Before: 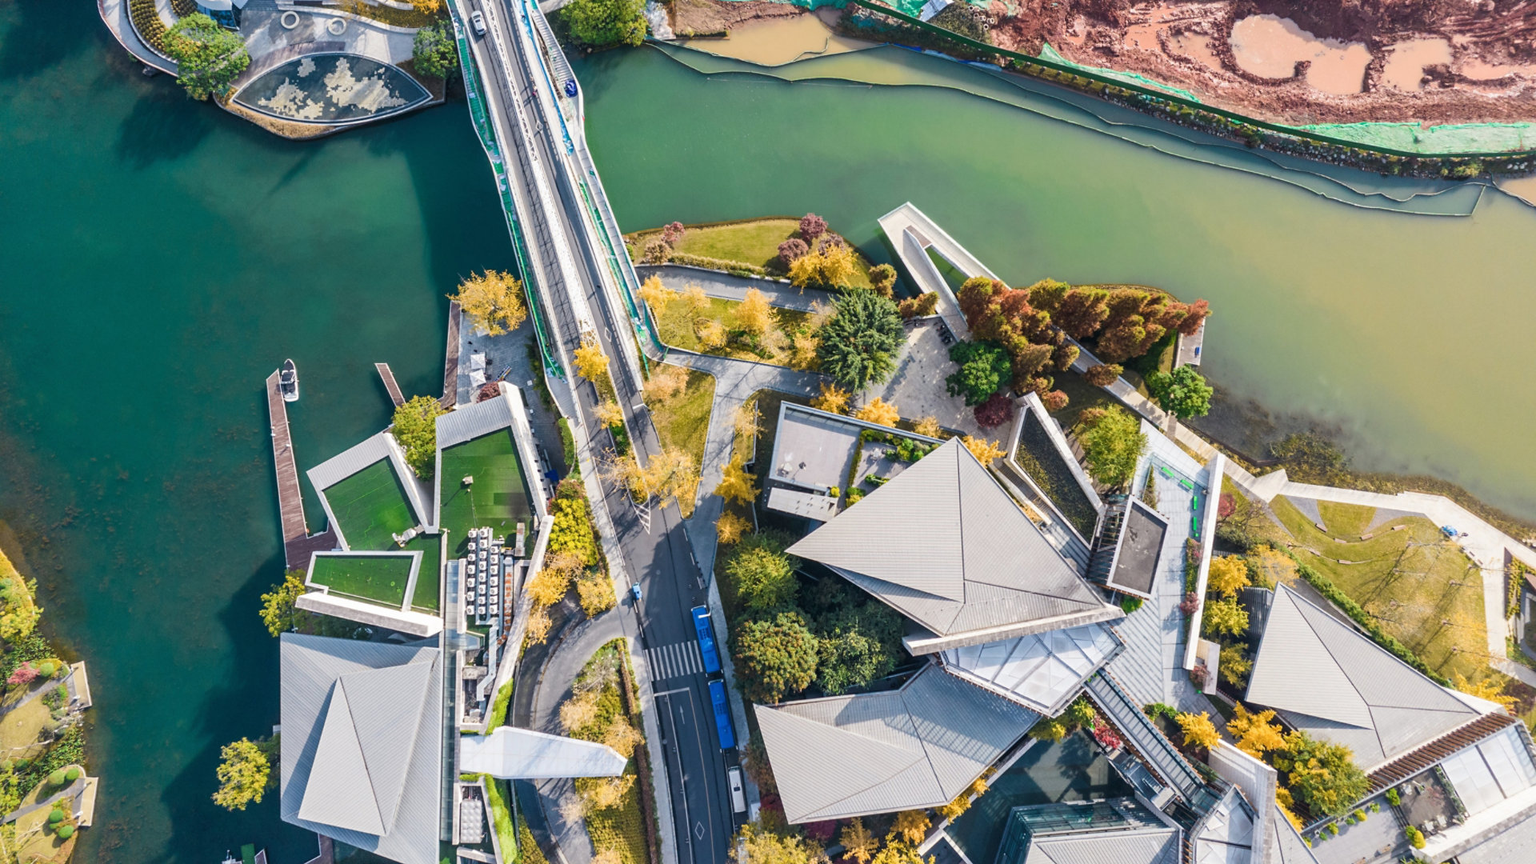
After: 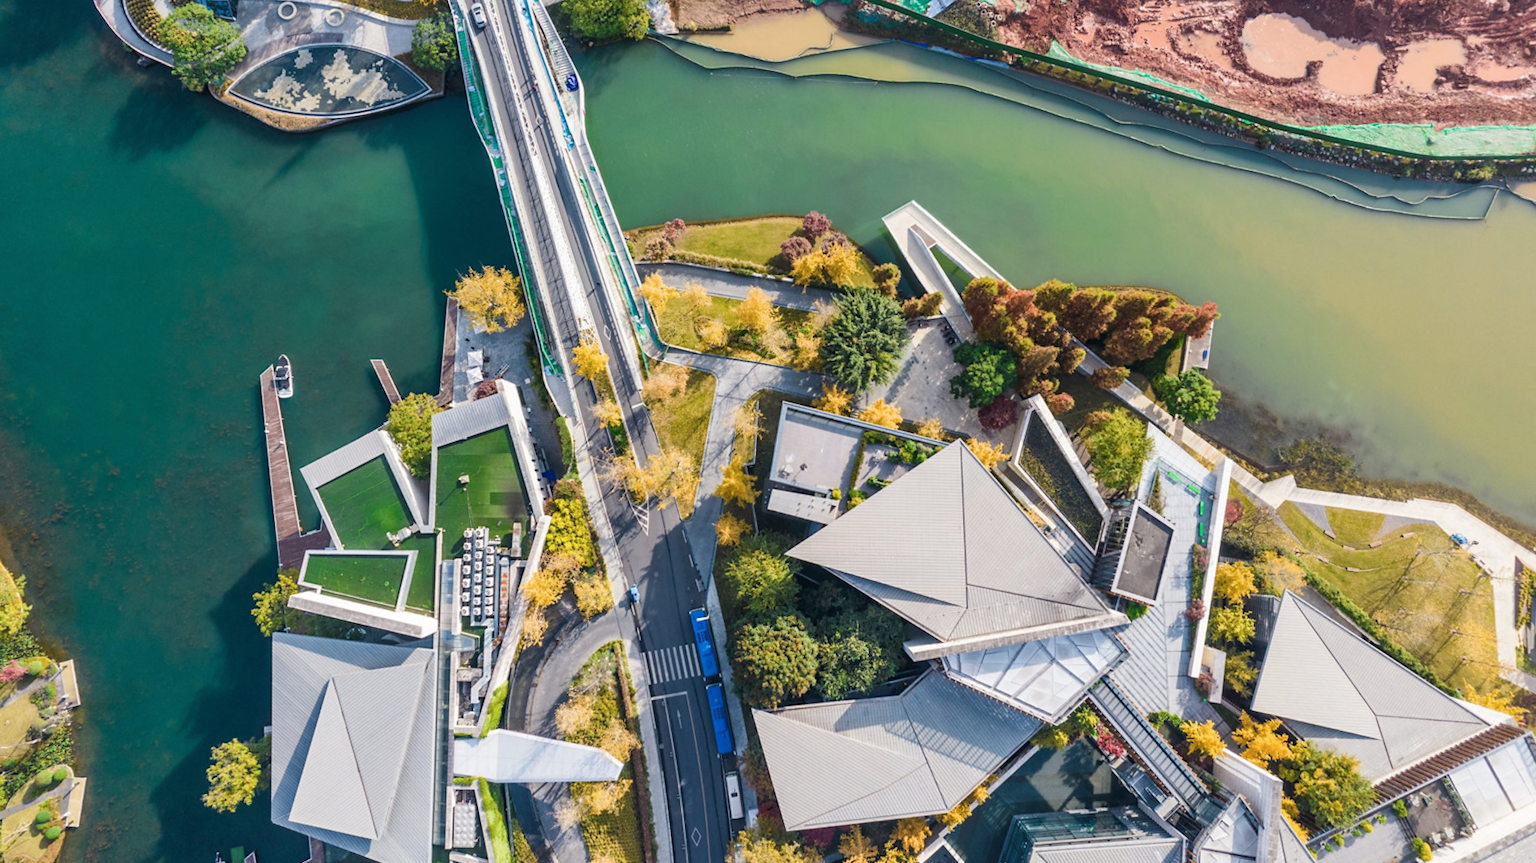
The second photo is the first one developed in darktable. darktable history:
crop and rotate: angle -0.474°
